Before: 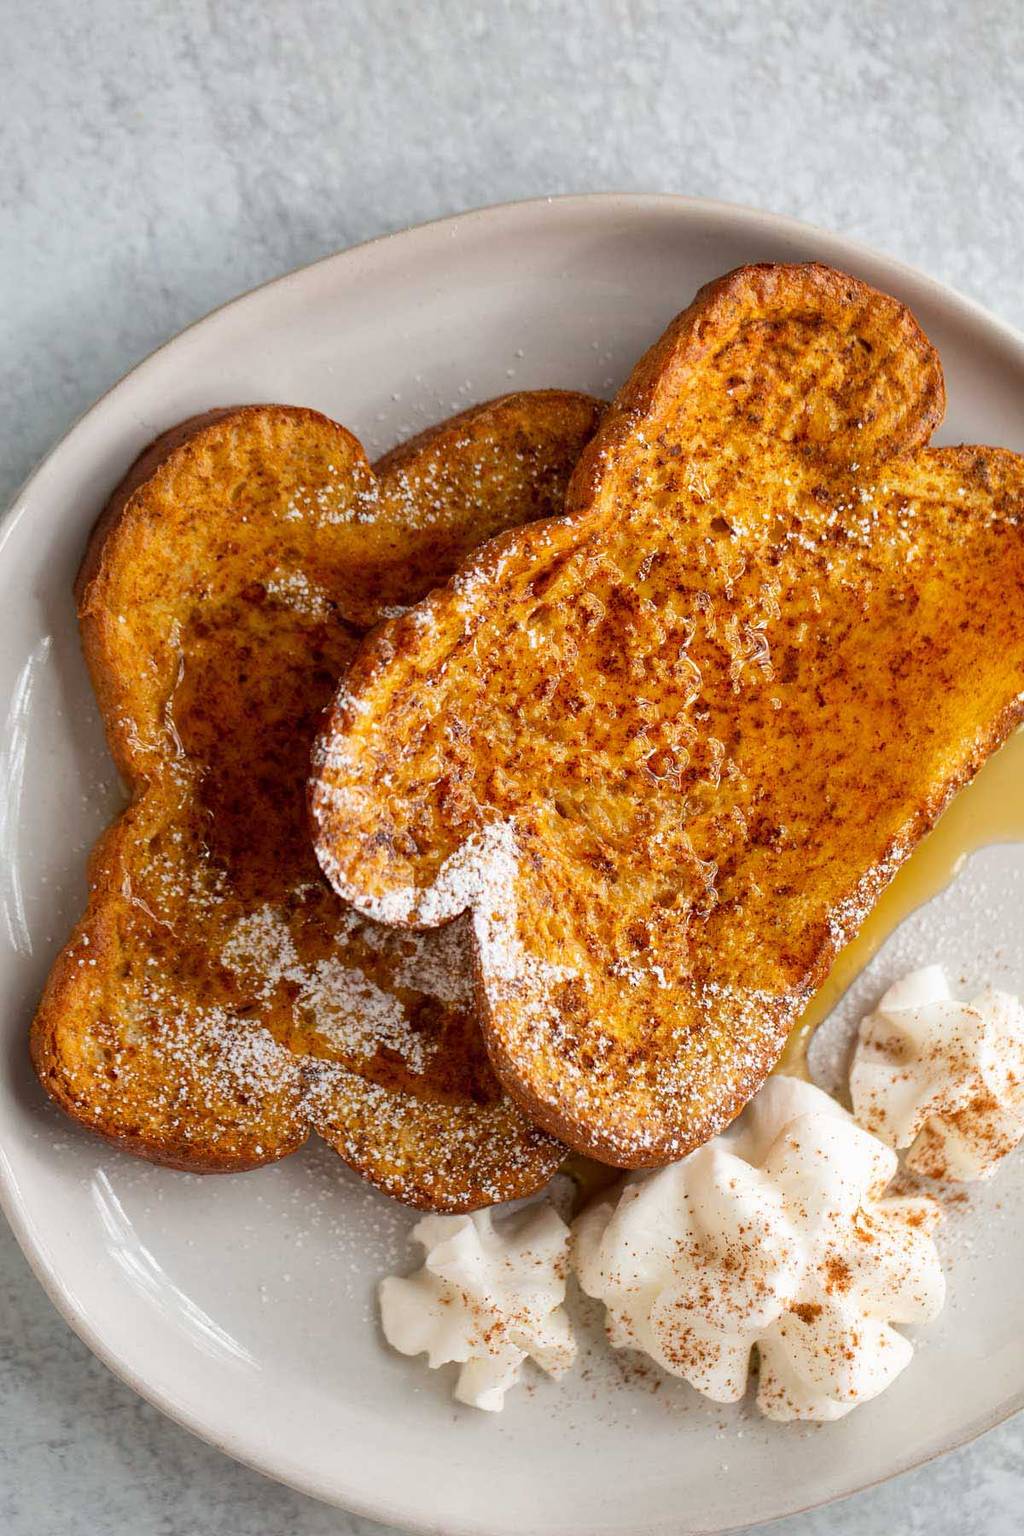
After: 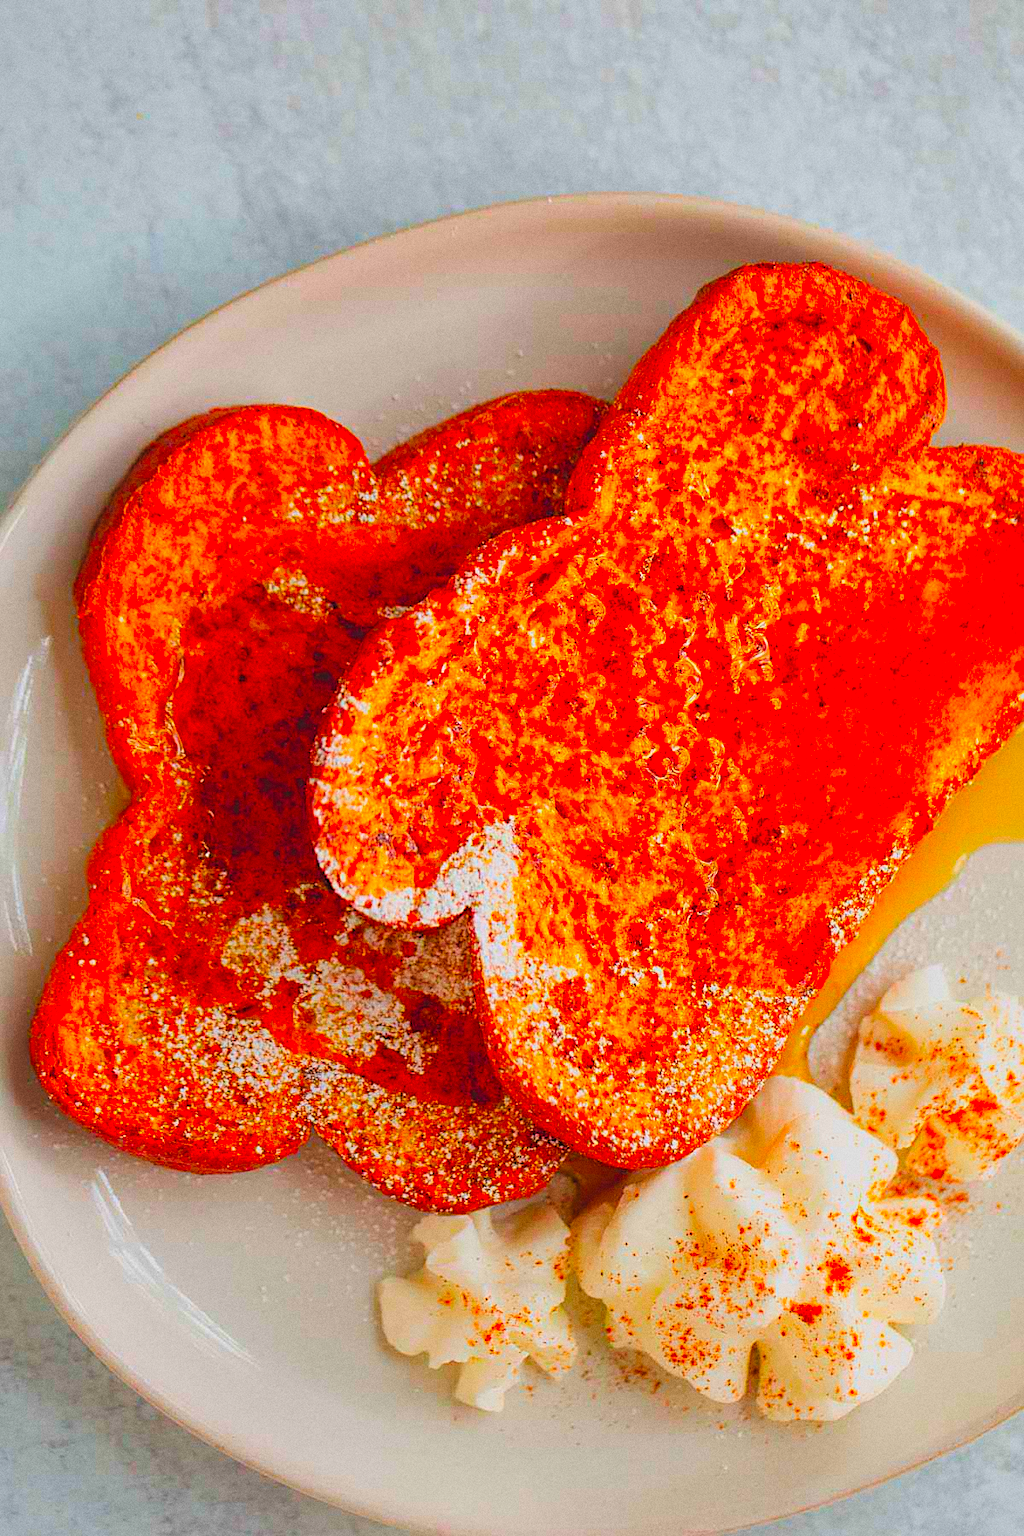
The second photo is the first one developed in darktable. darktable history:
rgb levels: preserve colors sum RGB, levels [[0.038, 0.433, 0.934], [0, 0.5, 1], [0, 0.5, 1]]
sharpen: on, module defaults
grain: coarseness 0.09 ISO
rotate and perspective: automatic cropping original format, crop left 0, crop top 0
color correction: saturation 3
color balance: lift [1.01, 1, 1, 1], gamma [1.097, 1, 1, 1], gain [0.85, 1, 1, 1]
